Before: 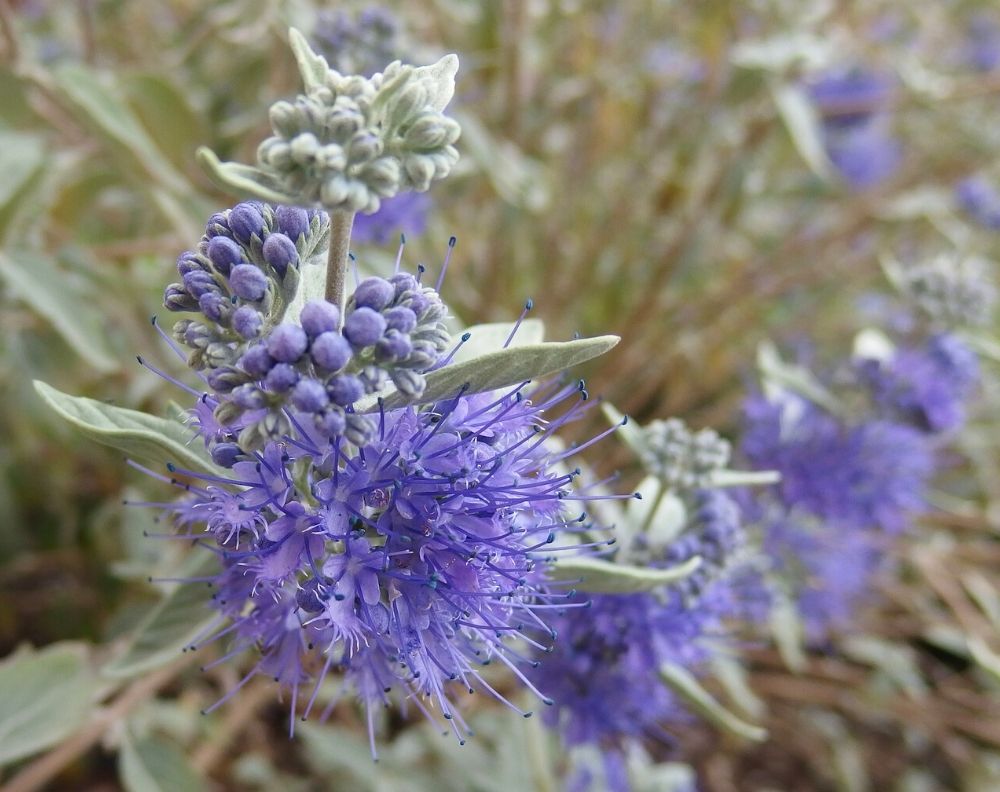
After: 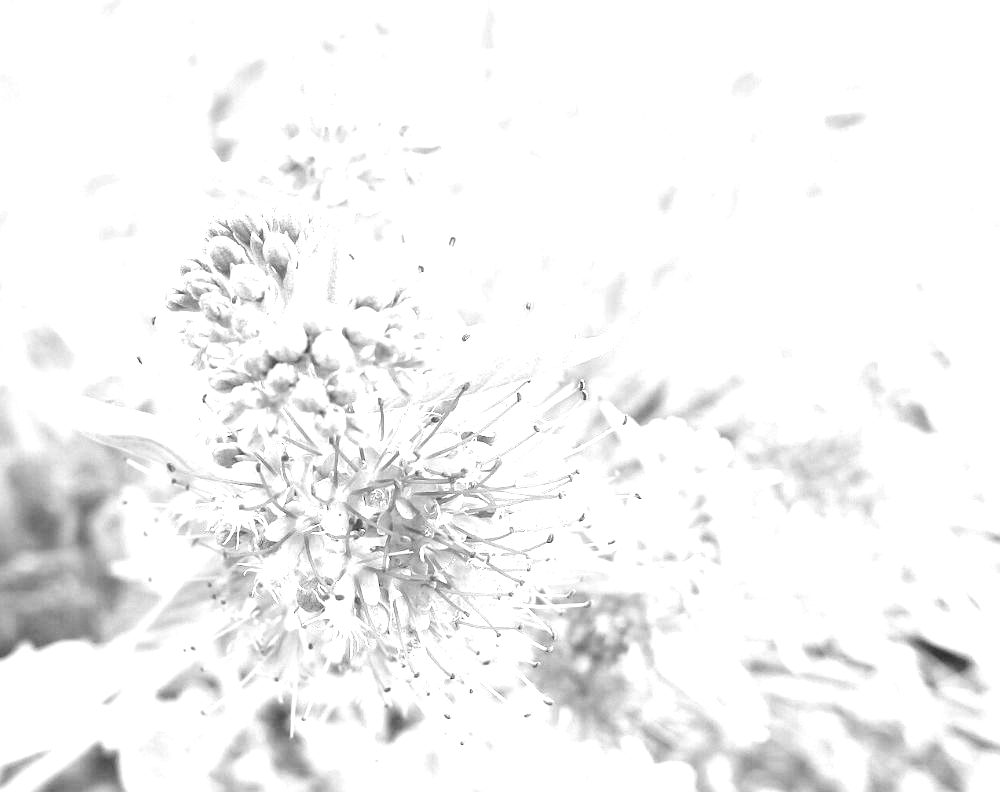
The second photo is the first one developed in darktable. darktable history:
contrast brightness saturation: brightness 0.18, saturation -0.5
white balance: red 4.26, blue 1.802
monochrome: on, module defaults
